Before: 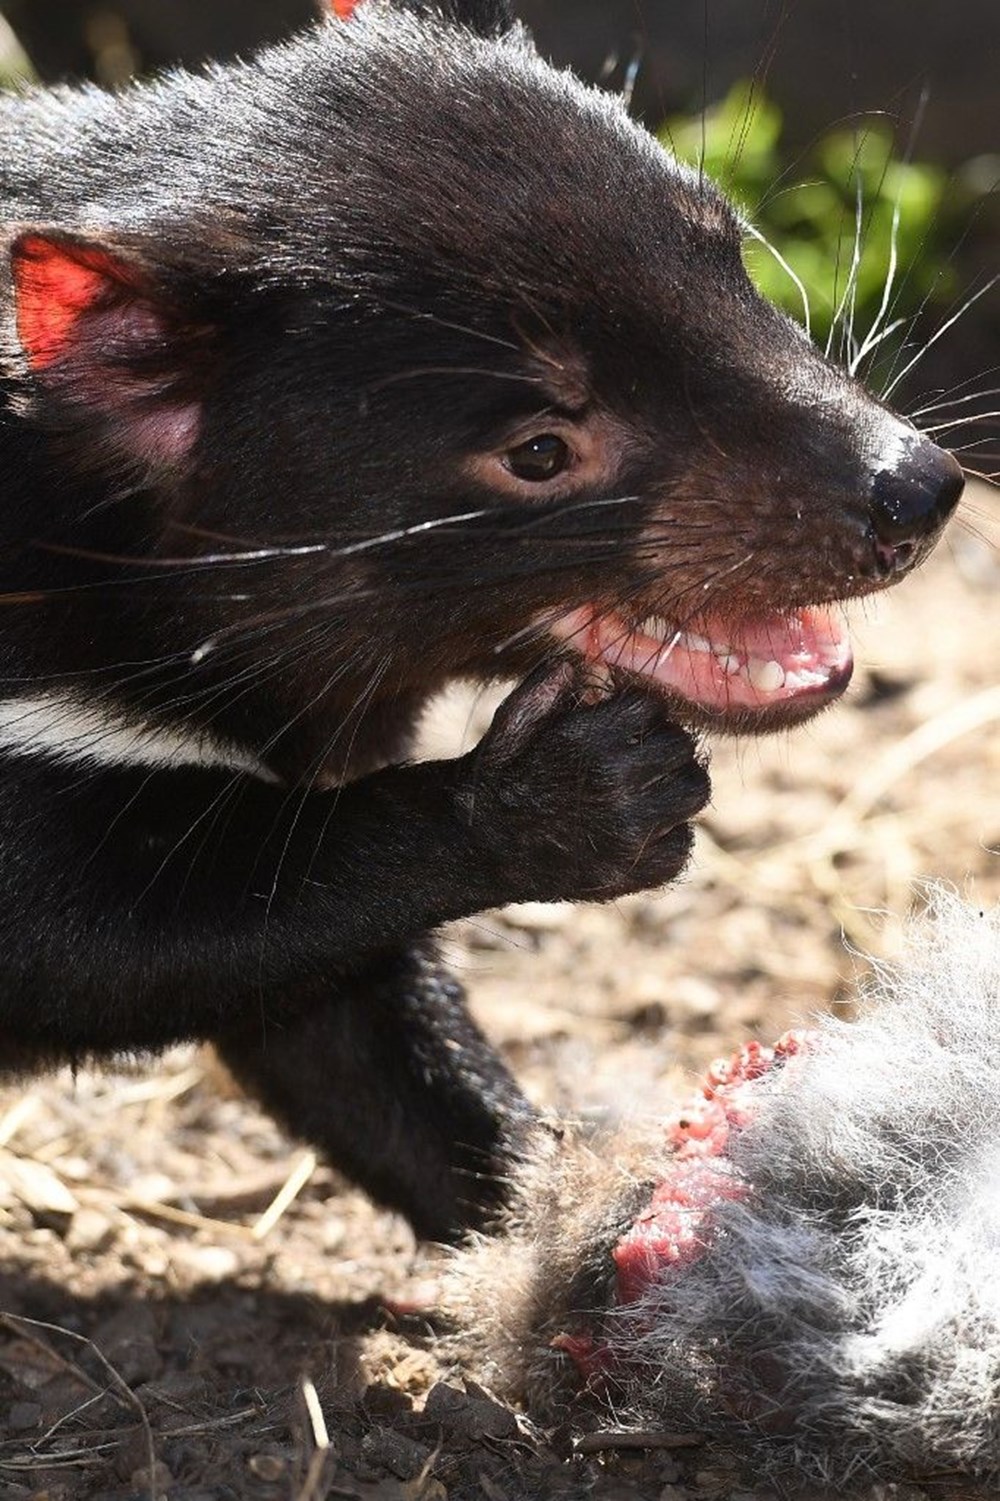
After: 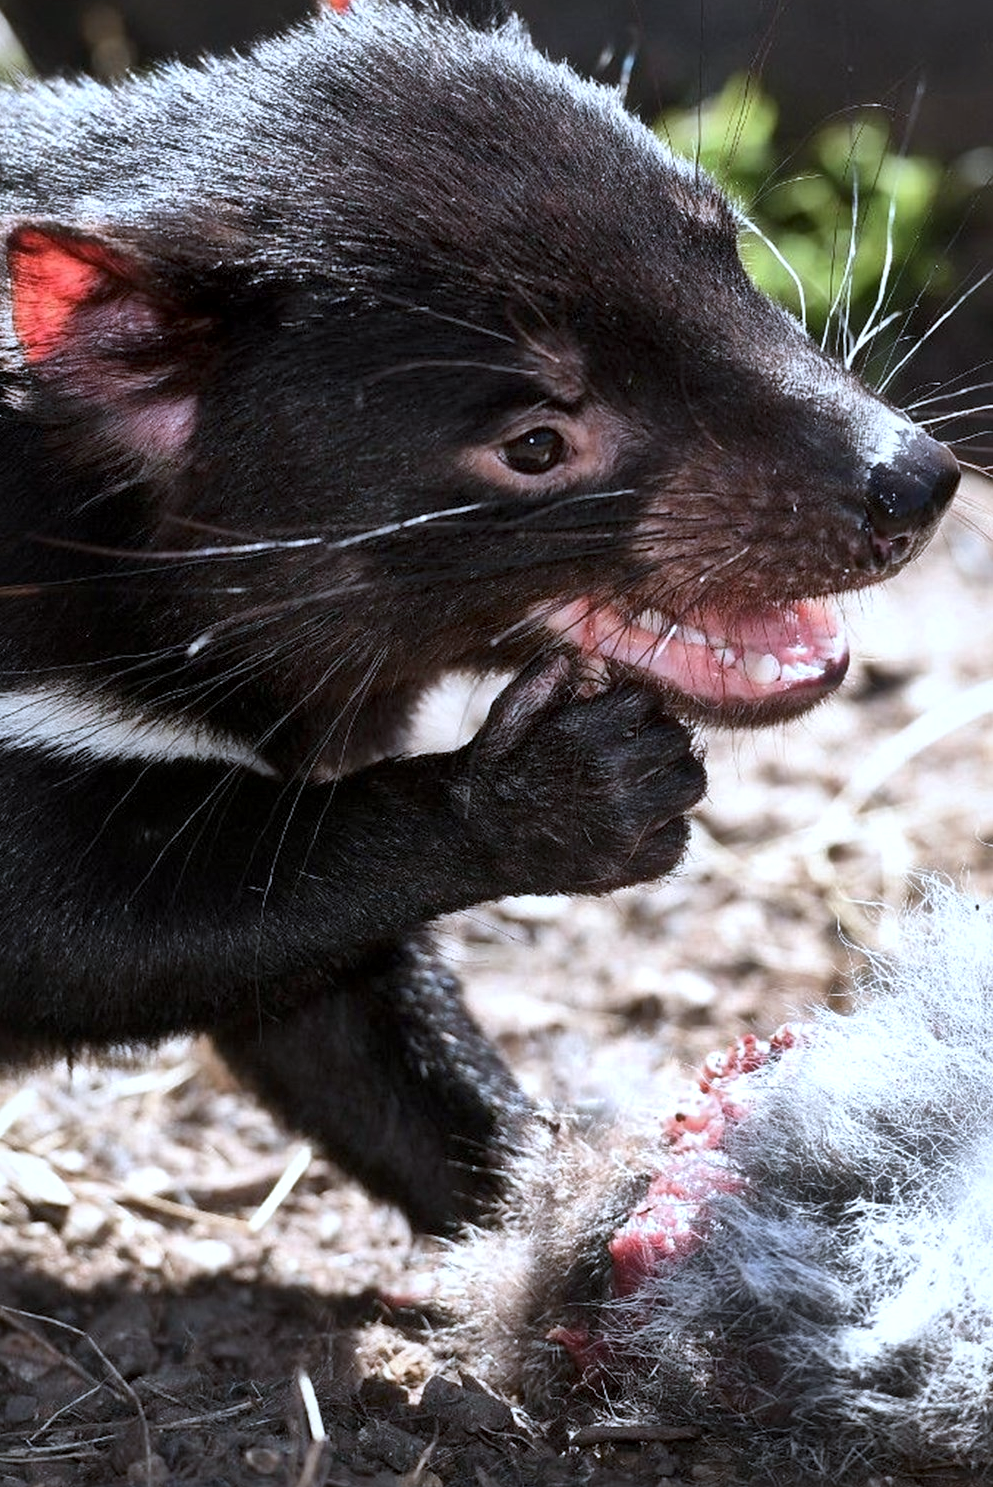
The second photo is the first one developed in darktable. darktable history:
crop: left 0.434%, top 0.485%, right 0.244%, bottom 0.386%
local contrast: mode bilateral grid, contrast 25, coarseness 60, detail 151%, midtone range 0.2
color correction: highlights a* -2.24, highlights b* -18.1
contrast brightness saturation: saturation -0.05
